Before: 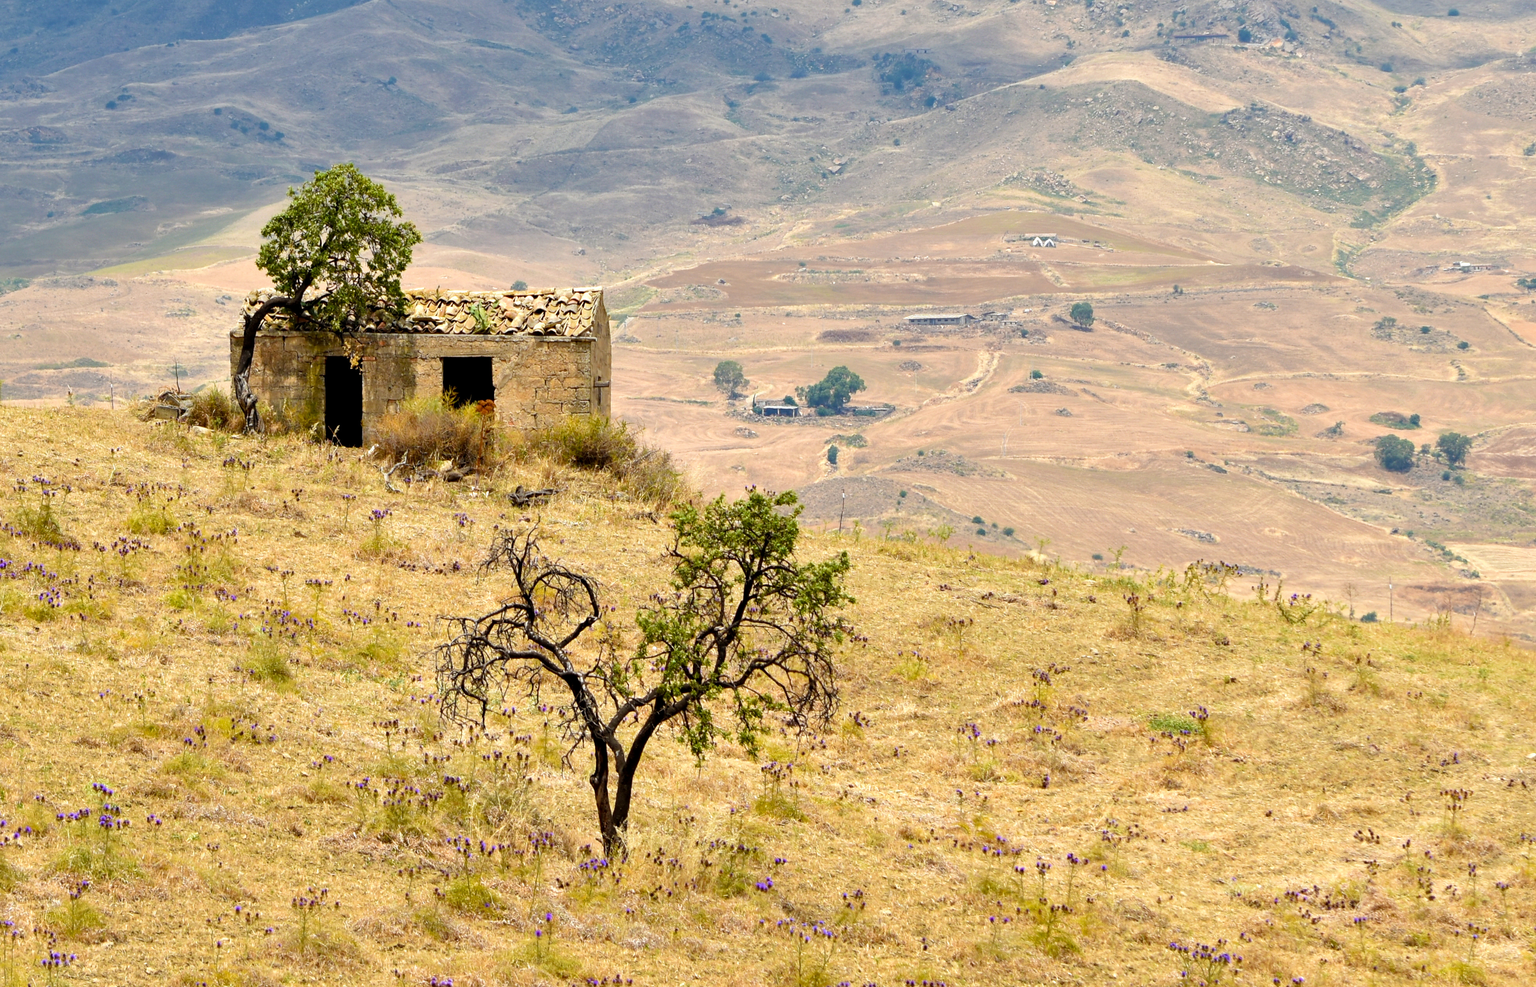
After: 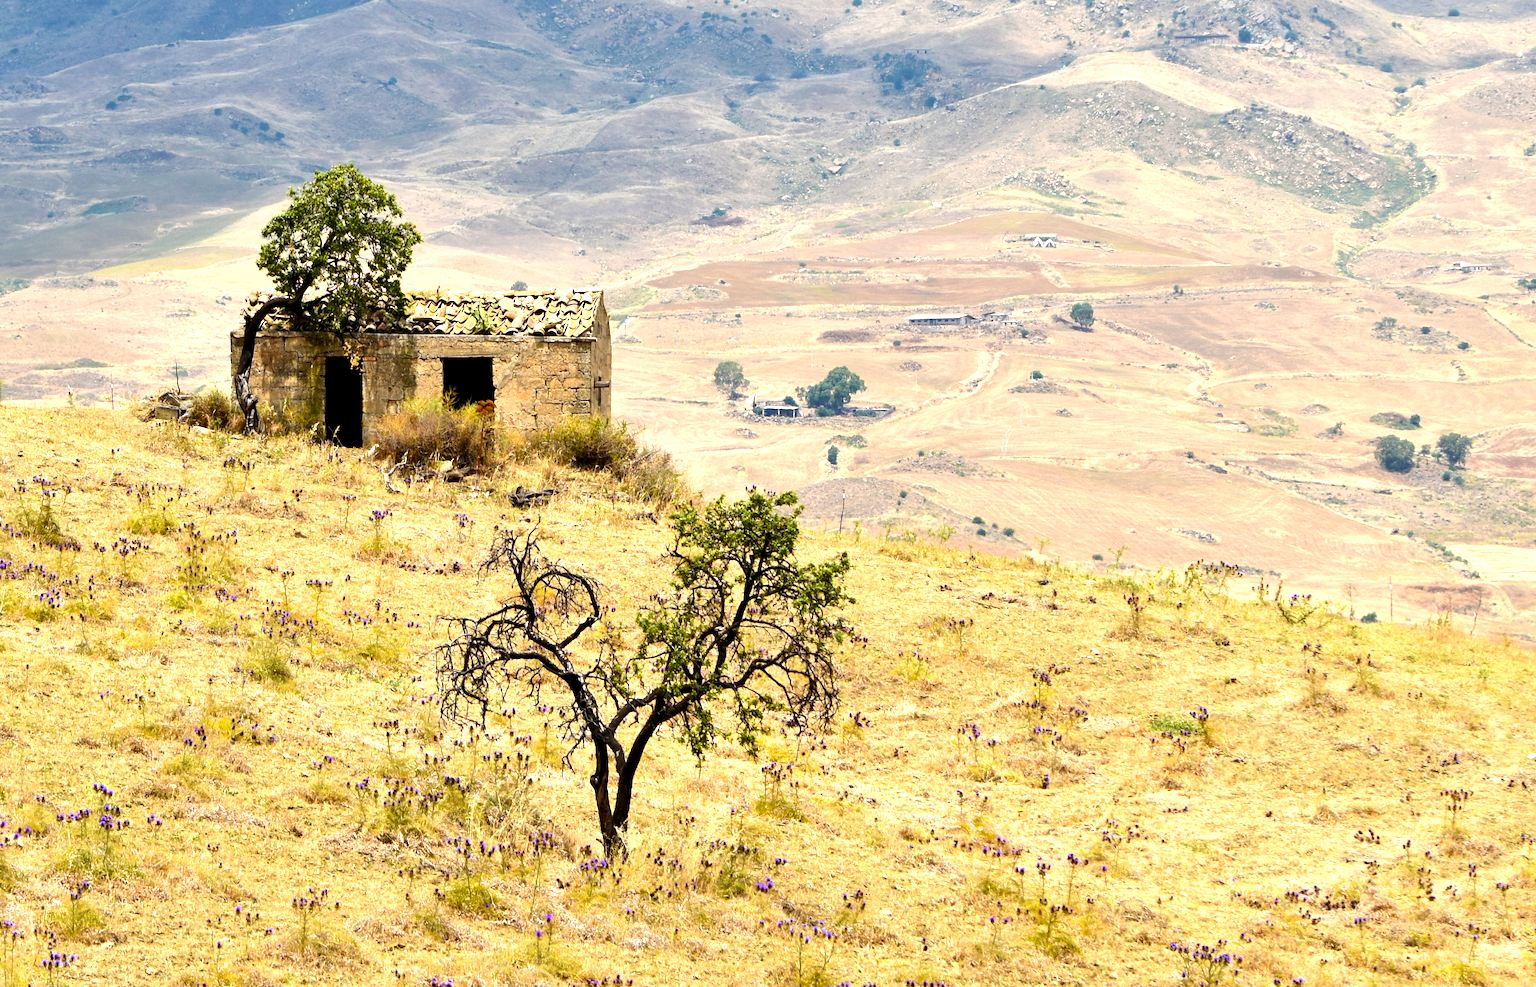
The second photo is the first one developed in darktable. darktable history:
exposure: black level correction 0.001, compensate highlight preservation false
tone equalizer: -8 EV -0.75 EV, -7 EV -0.7 EV, -6 EV -0.6 EV, -5 EV -0.4 EV, -3 EV 0.4 EV, -2 EV 0.6 EV, -1 EV 0.7 EV, +0 EV 0.75 EV, edges refinement/feathering 500, mask exposure compensation -1.57 EV, preserve details no
